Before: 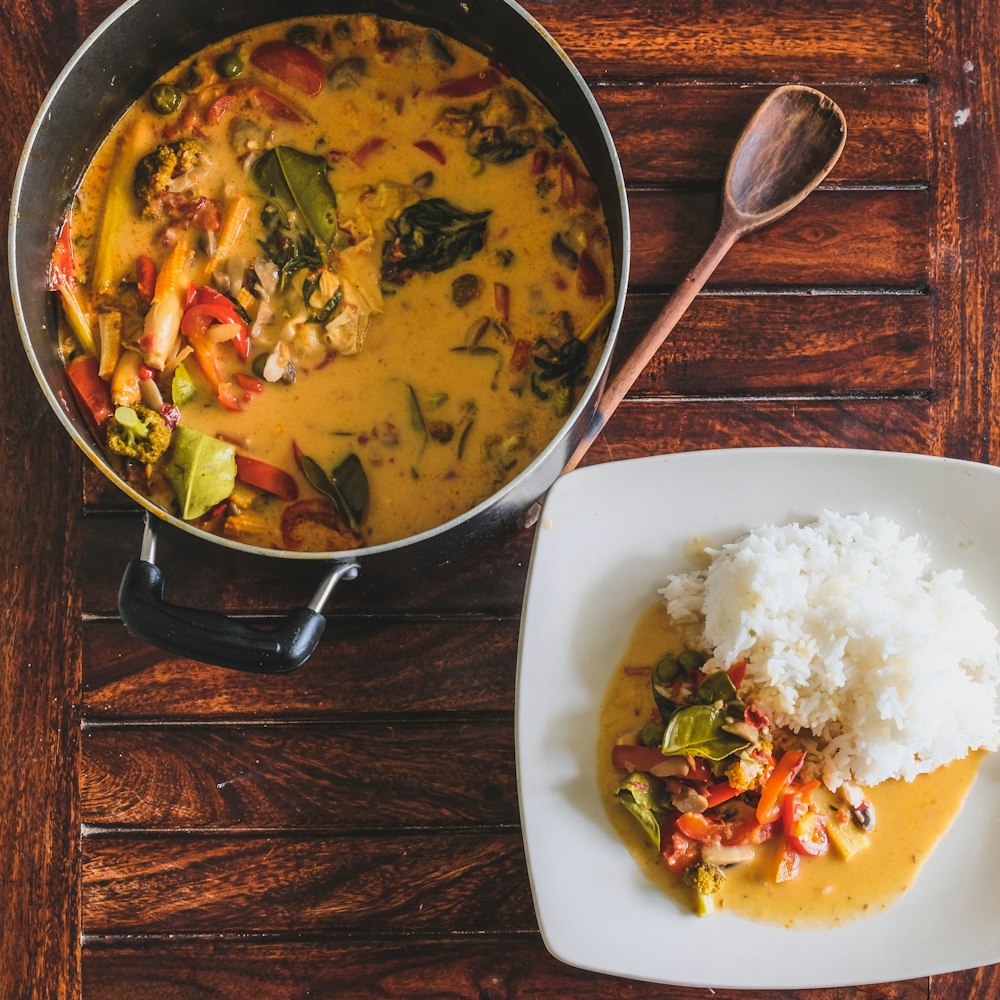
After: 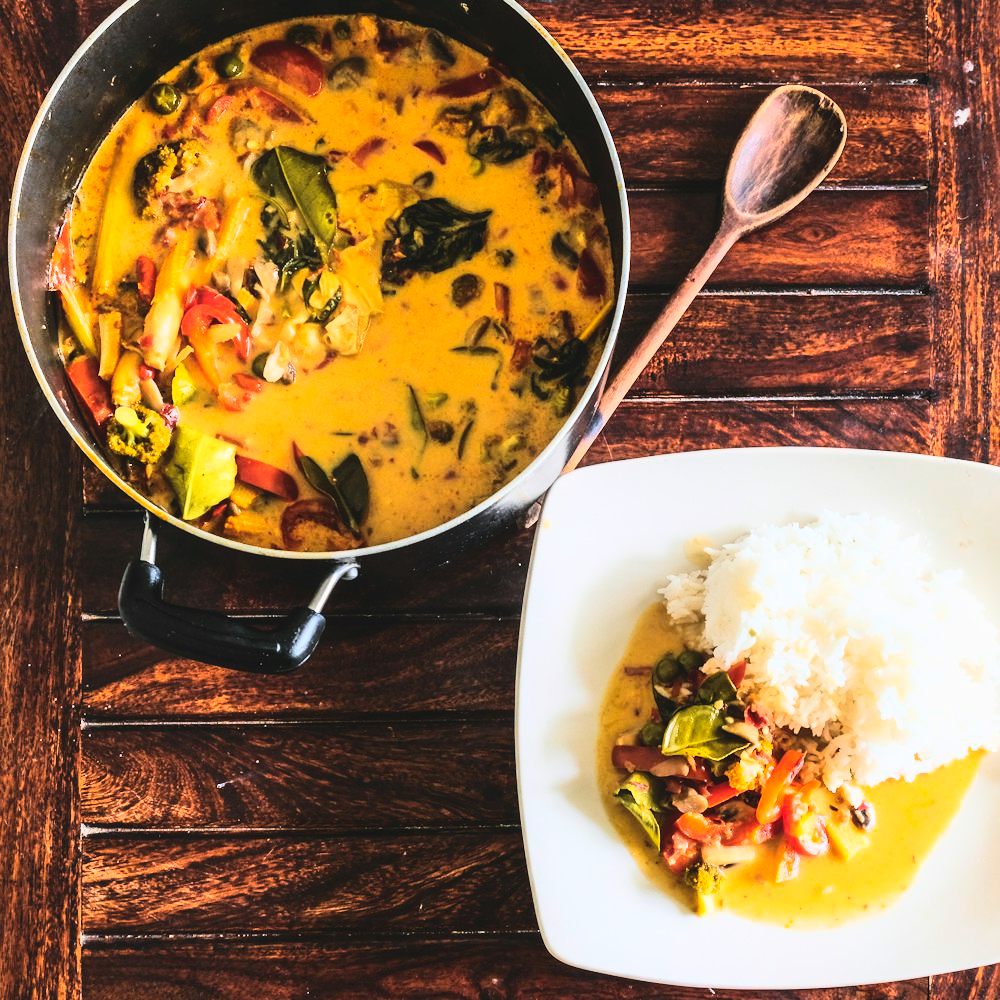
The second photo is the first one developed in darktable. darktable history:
tone equalizer: mask exposure compensation -0.493 EV
base curve: curves: ch0 [(0, 0) (0.036, 0.025) (0.121, 0.166) (0.206, 0.329) (0.605, 0.79) (1, 1)]
contrast brightness saturation: contrast 0.202, brightness 0.168, saturation 0.221
